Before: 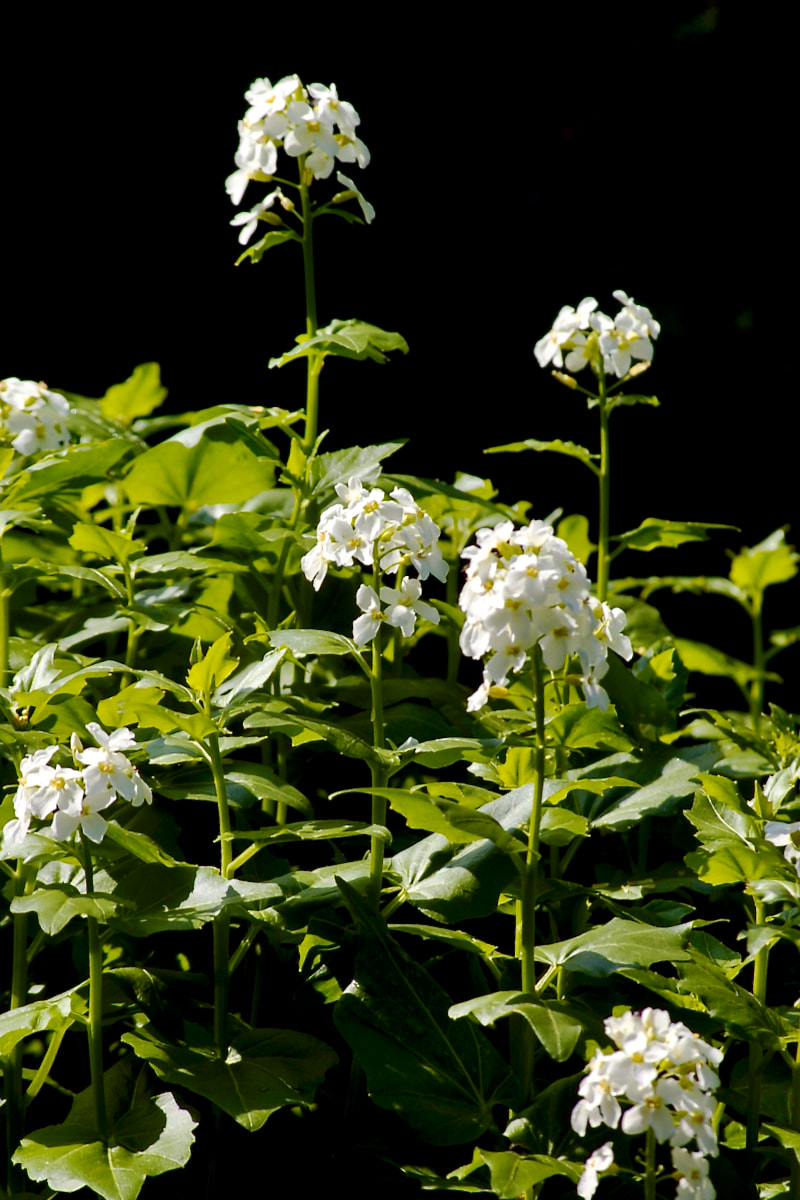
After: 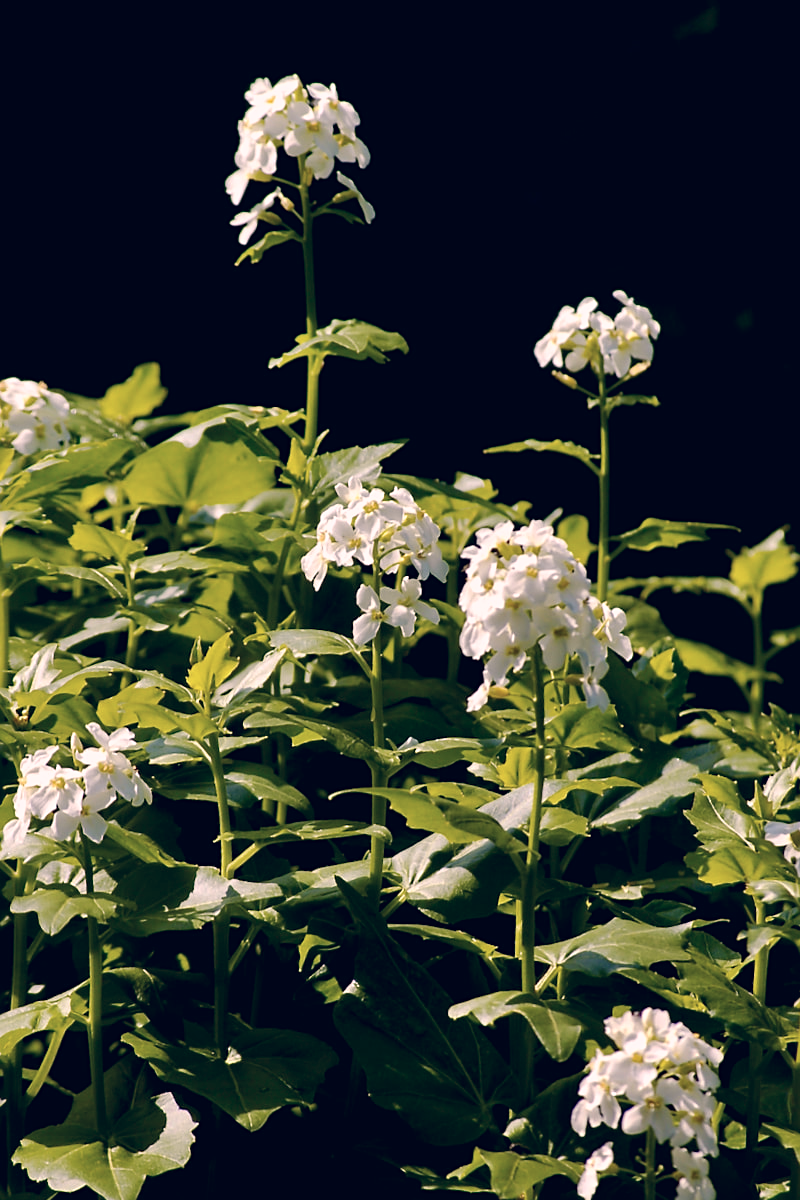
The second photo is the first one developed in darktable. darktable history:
color correction: highlights a* 13.79, highlights b* 6.08, shadows a* -6.01, shadows b* -15.66, saturation 0.828
sharpen: amount 0.213
